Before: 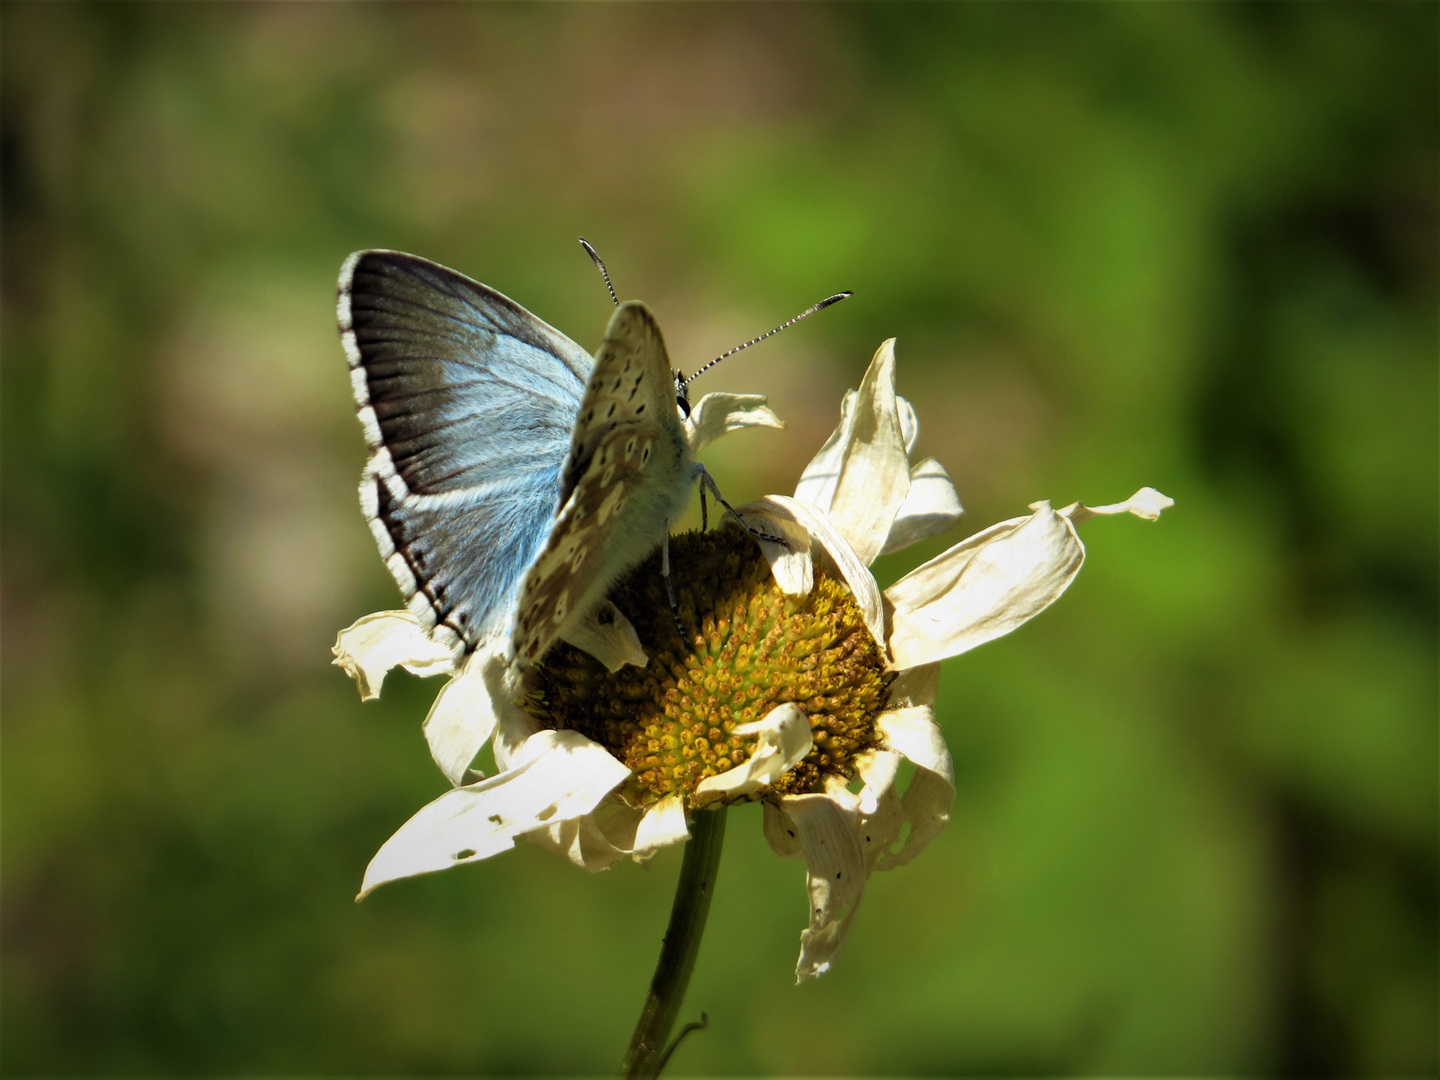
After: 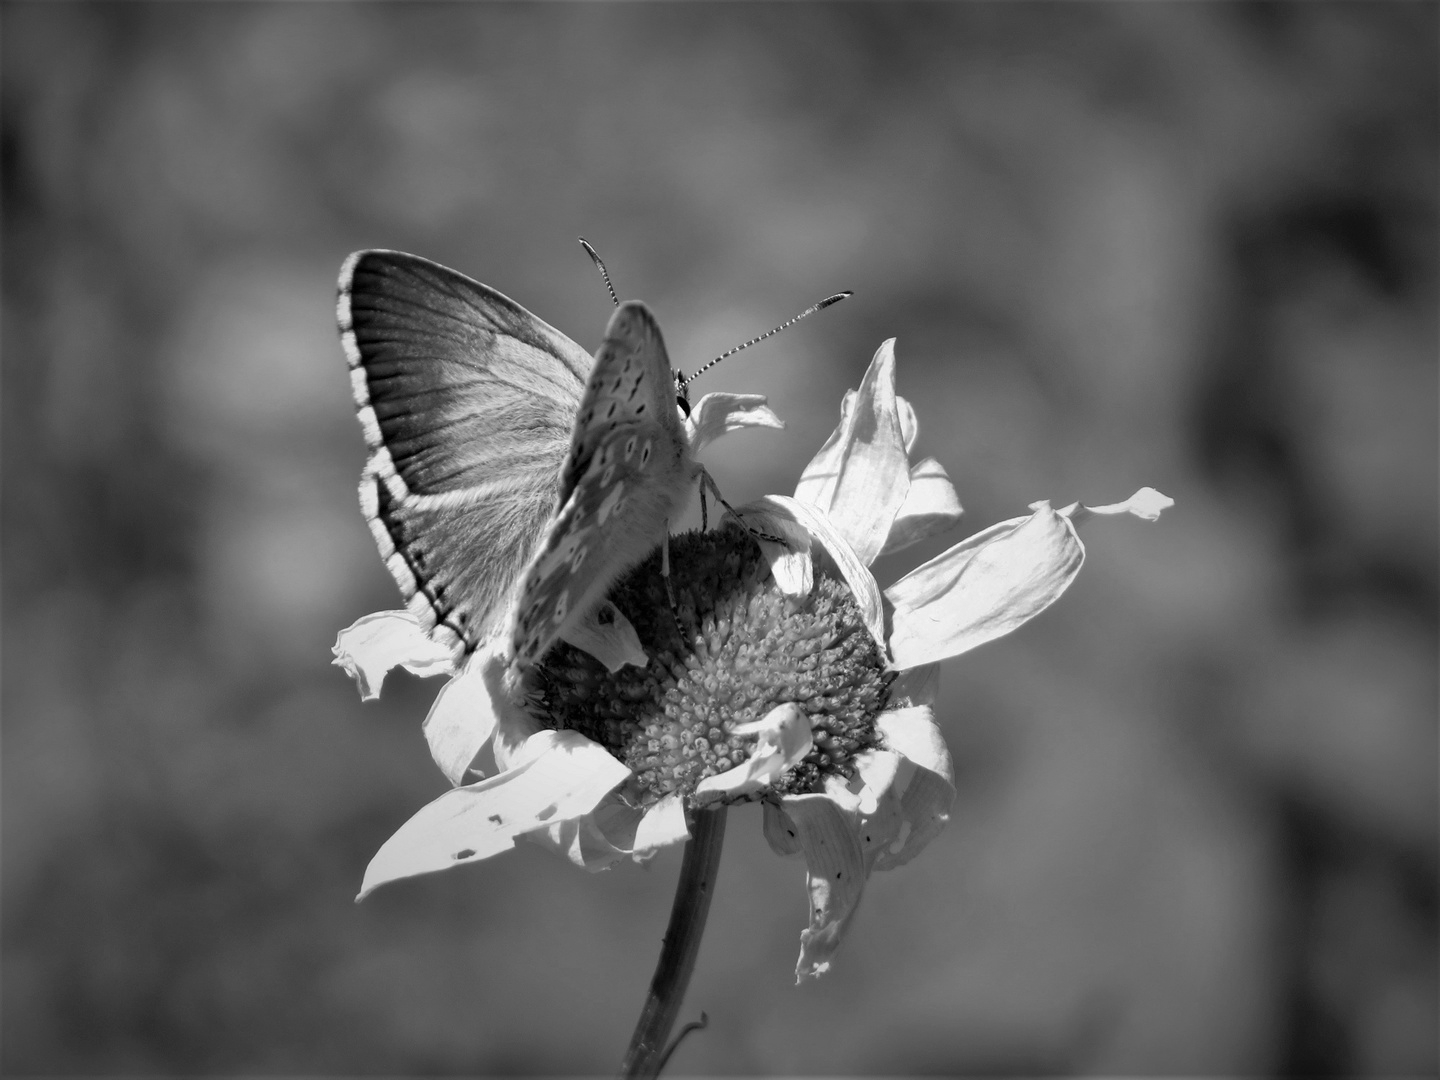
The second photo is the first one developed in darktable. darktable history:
monochrome: a 16.01, b -2.65, highlights 0.52
shadows and highlights: on, module defaults
